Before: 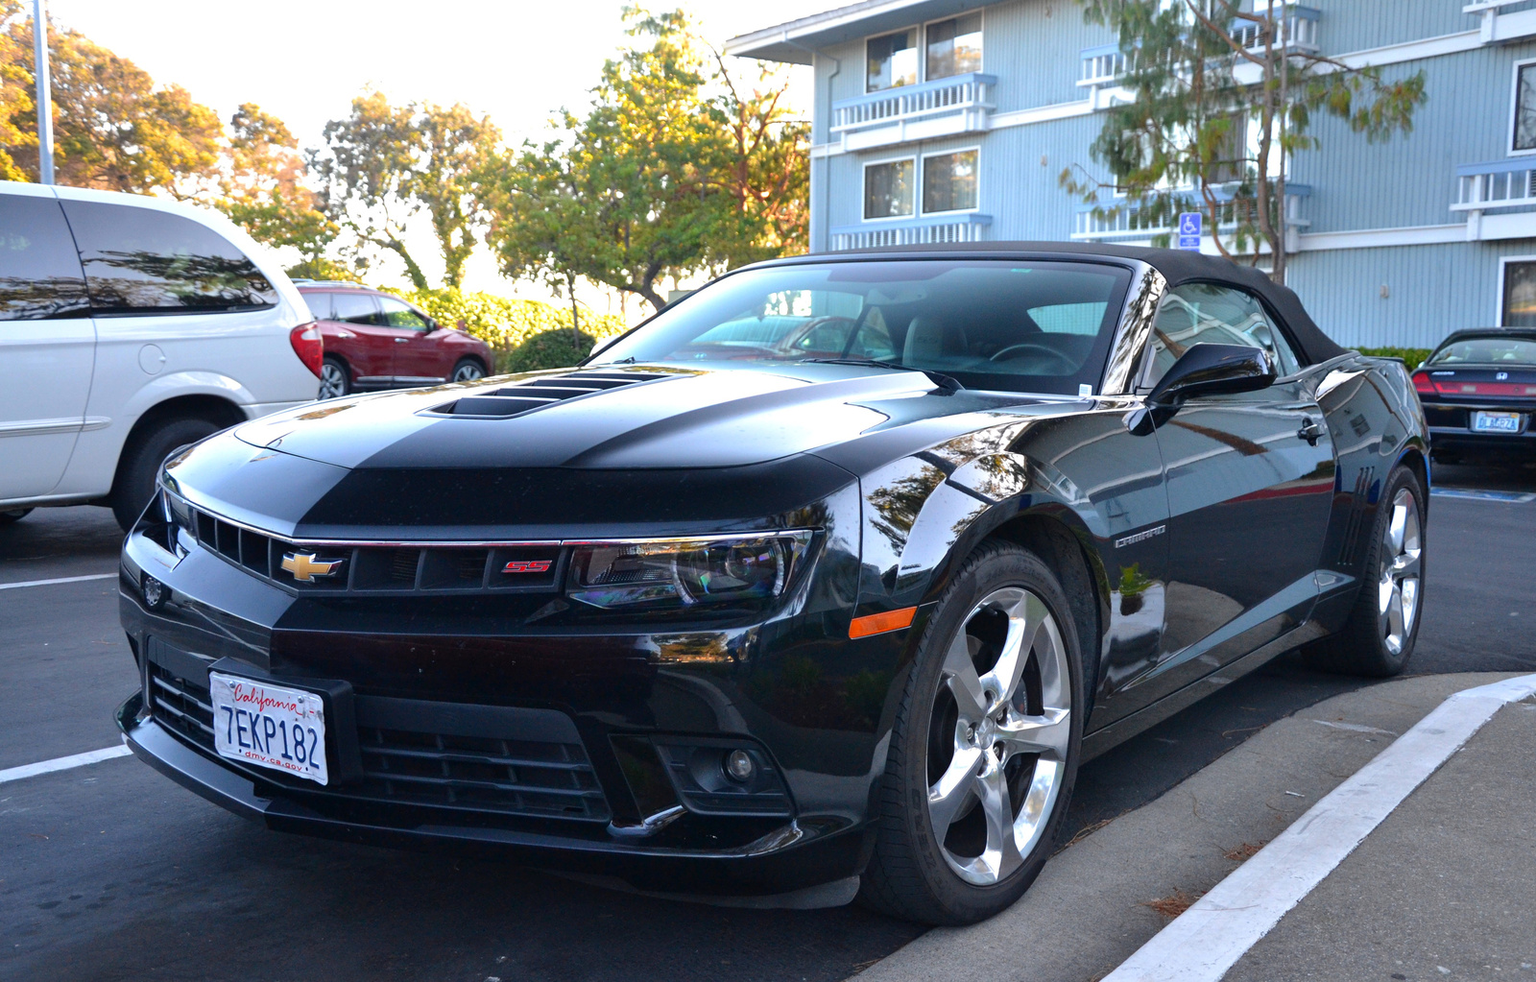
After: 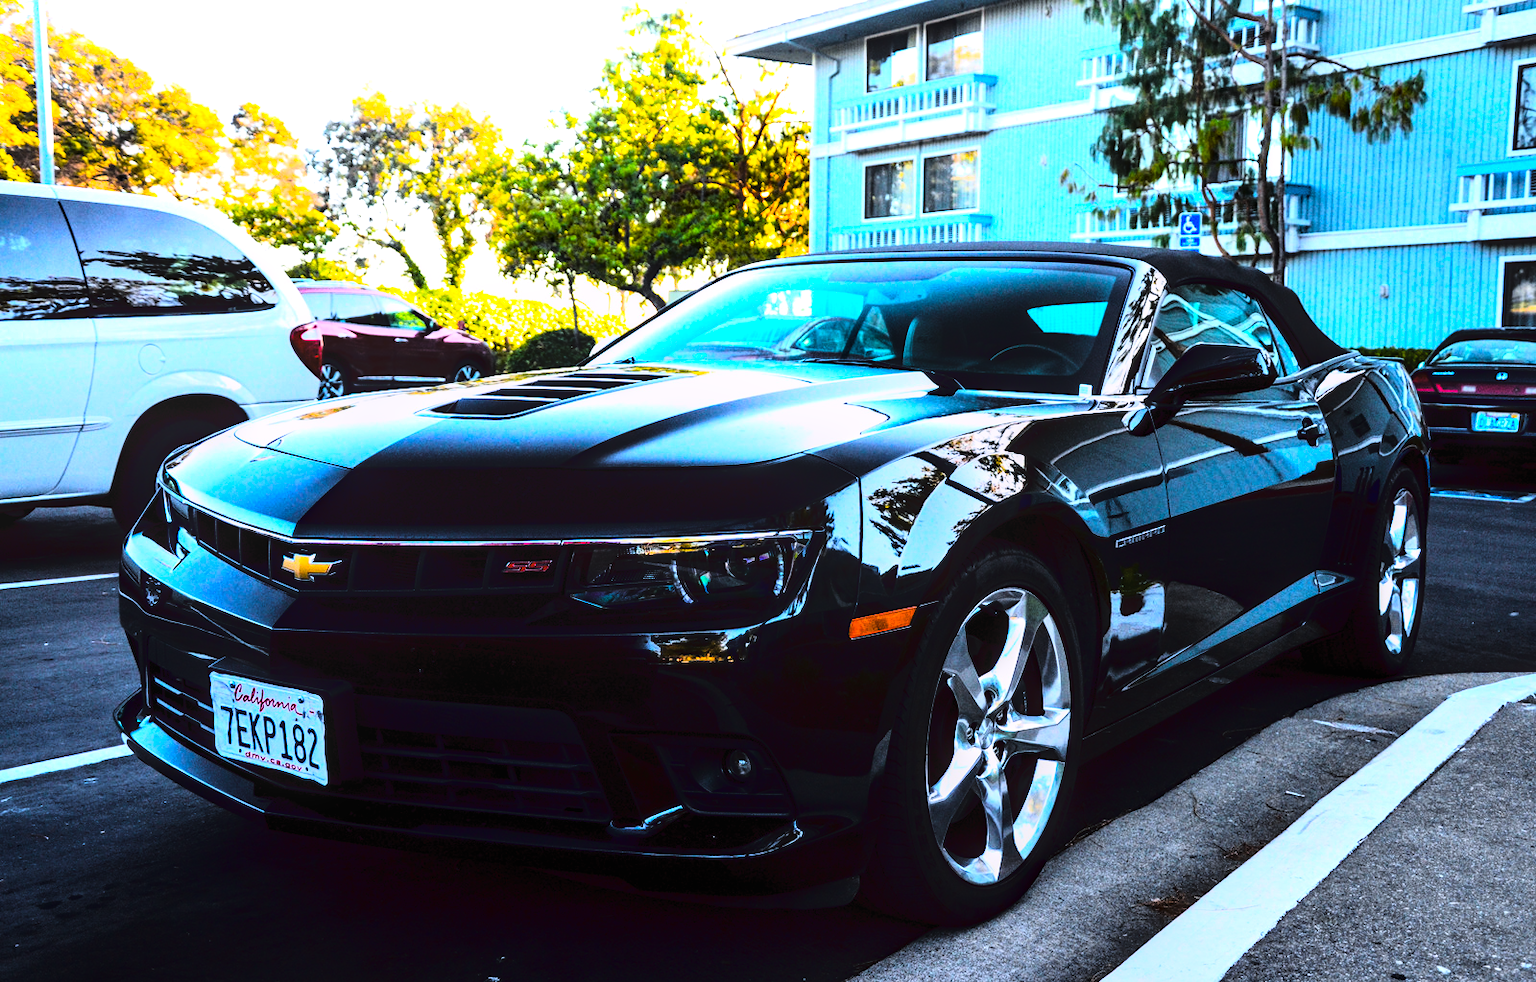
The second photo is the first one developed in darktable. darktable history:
color balance rgb: shadows lift › hue 86.72°, power › luminance -7.914%, power › chroma 2.248%, power › hue 221.6°, global offset › luminance -0.203%, global offset › chroma 0.262%, linear chroma grading › global chroma 39.976%, perceptual saturation grading › global saturation 30.746%, perceptual brilliance grading › global brilliance 15.647%, perceptual brilliance grading › shadows -34.701%
local contrast: on, module defaults
tone curve: curves: ch0 [(0, 0) (0.003, 0.01) (0.011, 0.012) (0.025, 0.012) (0.044, 0.017) (0.069, 0.021) (0.1, 0.025) (0.136, 0.03) (0.177, 0.037) (0.224, 0.052) (0.277, 0.092) (0.335, 0.16) (0.399, 0.3) (0.468, 0.463) (0.543, 0.639) (0.623, 0.796) (0.709, 0.904) (0.801, 0.962) (0.898, 0.988) (1, 1)], color space Lab, linked channels, preserve colors none
